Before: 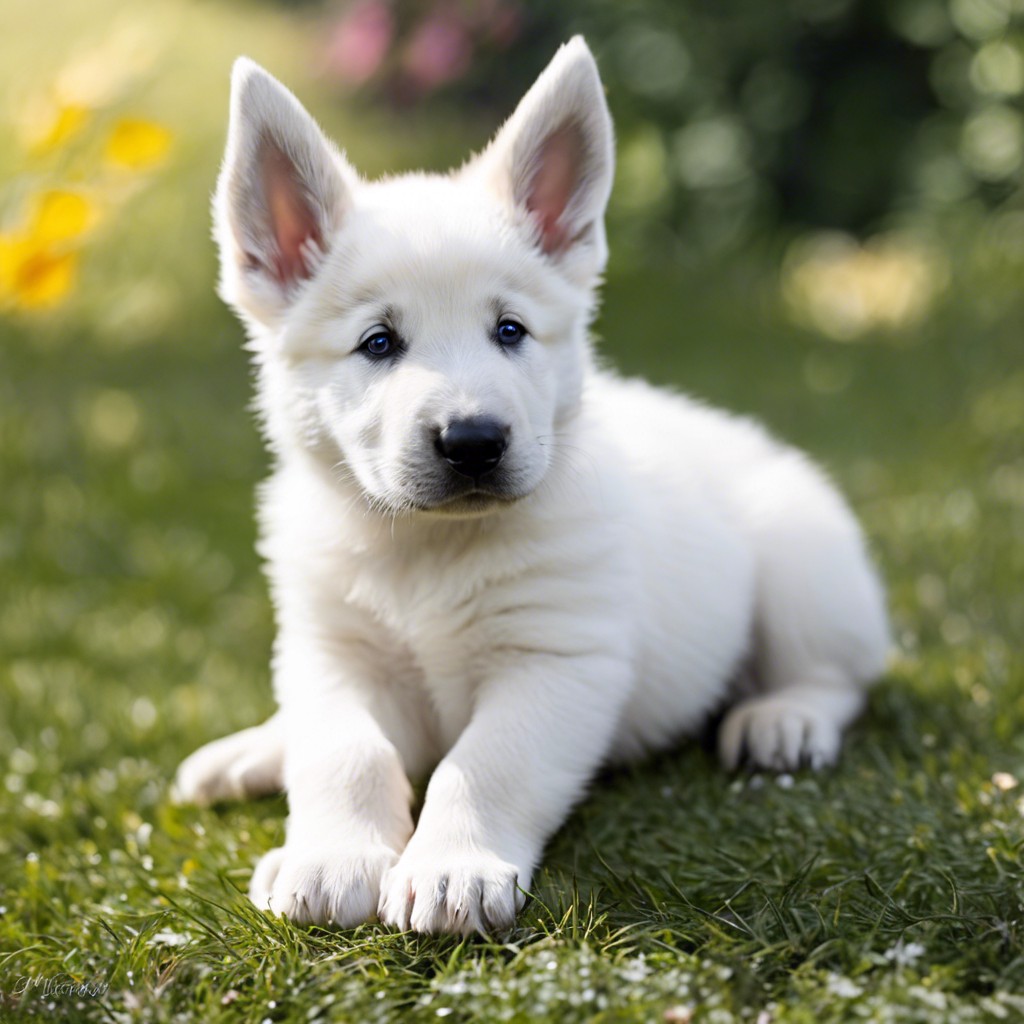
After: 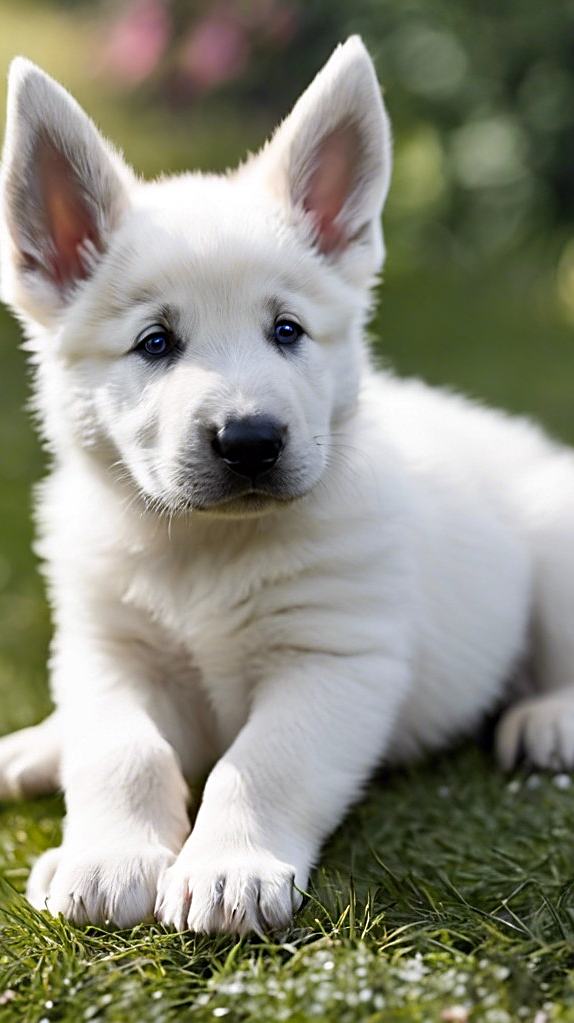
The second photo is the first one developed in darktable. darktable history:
shadows and highlights: radius 101.22, shadows 50.64, highlights -64.55, soften with gaussian
sharpen: amount 0.498
crop: left 21.815%, right 22.121%, bottom 0.004%
